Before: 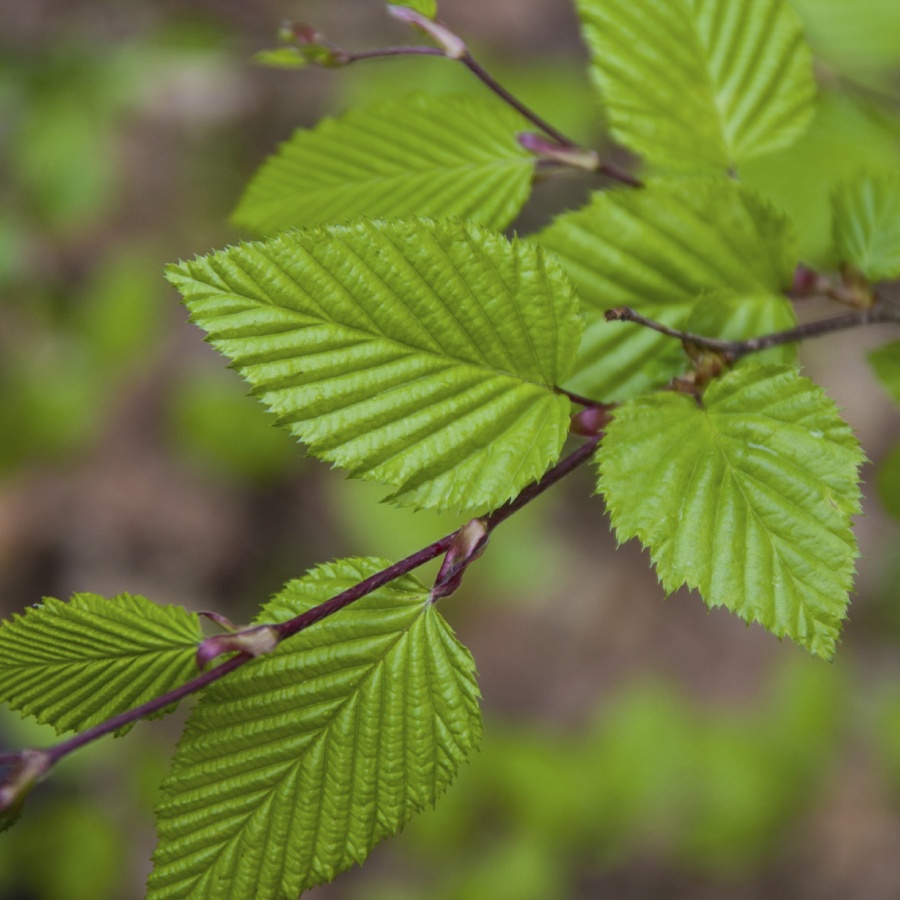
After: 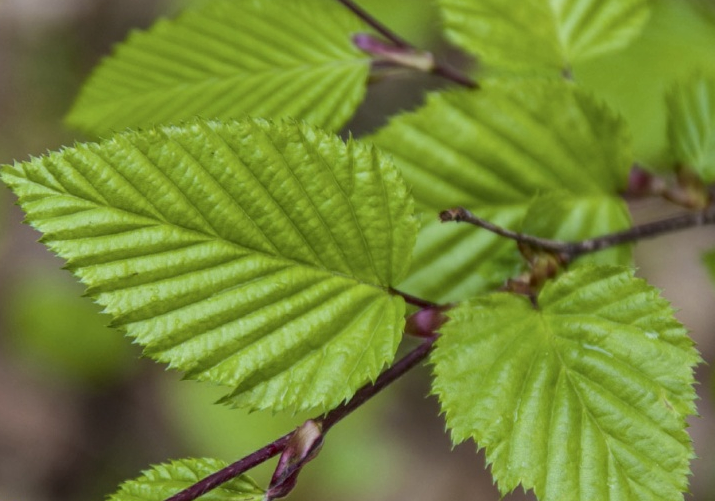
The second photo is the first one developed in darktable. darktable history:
crop: left 18.38%, top 11.092%, right 2.134%, bottom 33.217%
local contrast: on, module defaults
